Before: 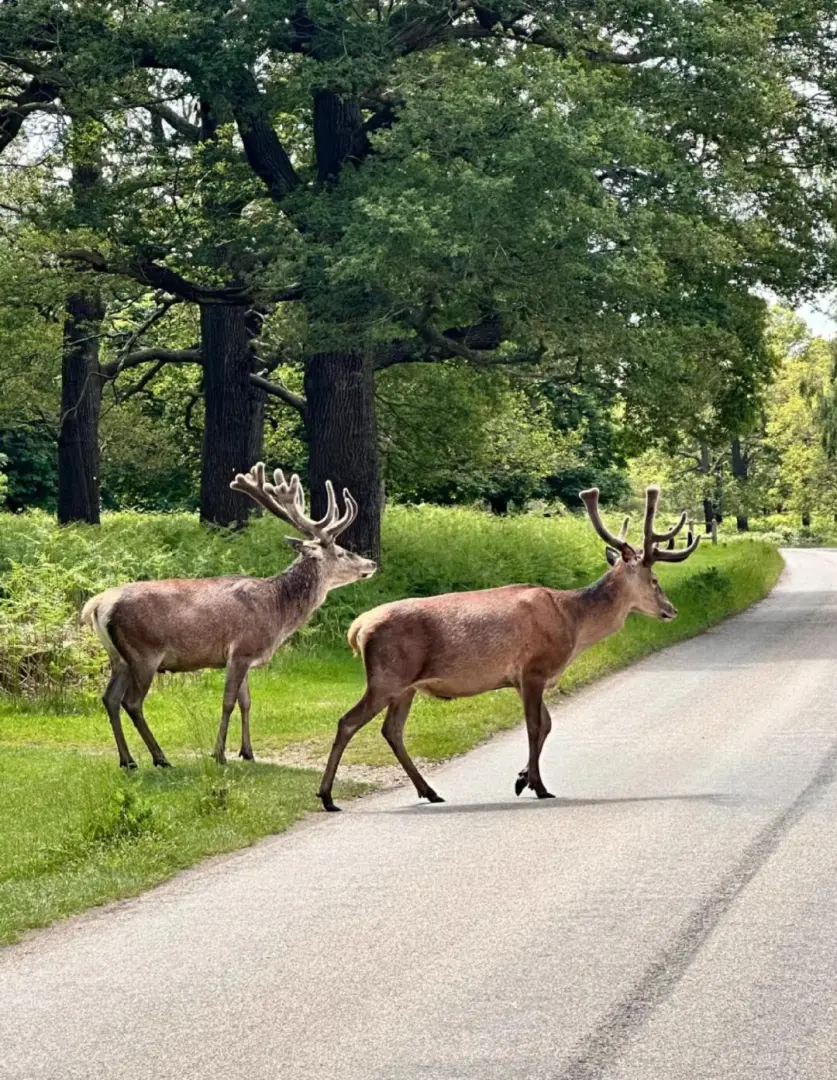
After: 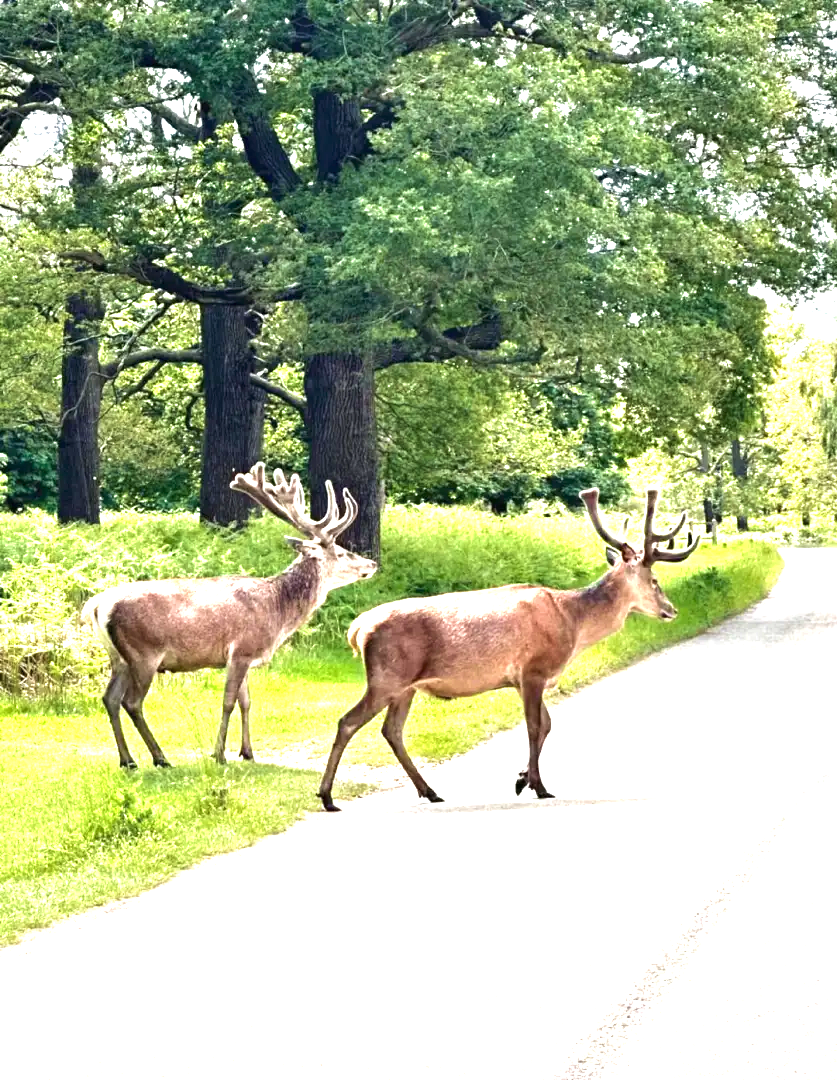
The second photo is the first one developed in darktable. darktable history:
velvia: strength 14.72%
tone equalizer: edges refinement/feathering 500, mask exposure compensation -1.57 EV, preserve details no
exposure: black level correction 0, exposure 1.672 EV, compensate highlight preservation false
